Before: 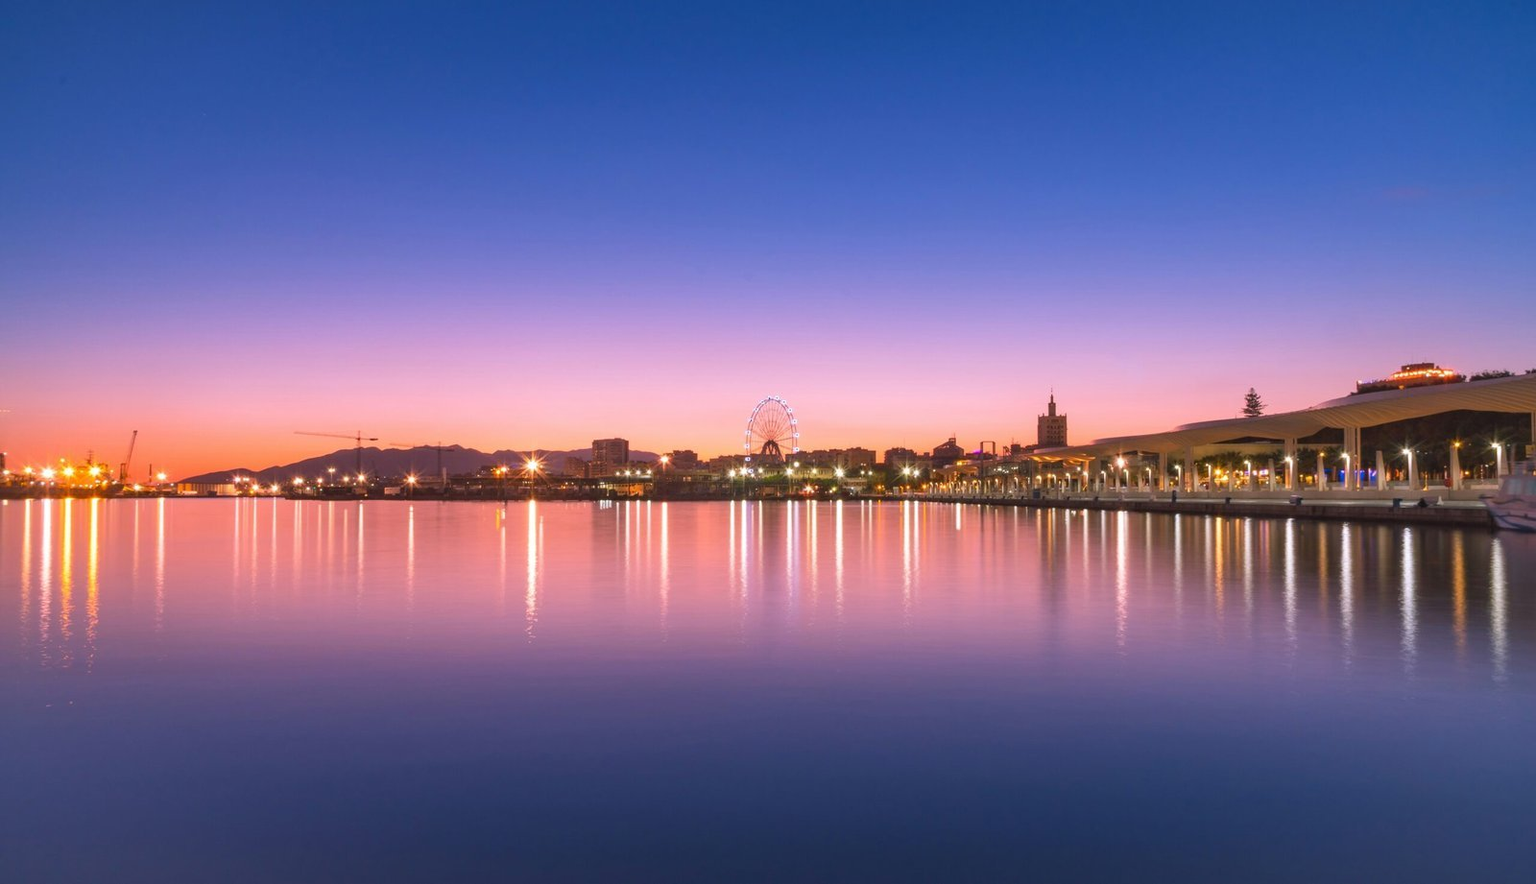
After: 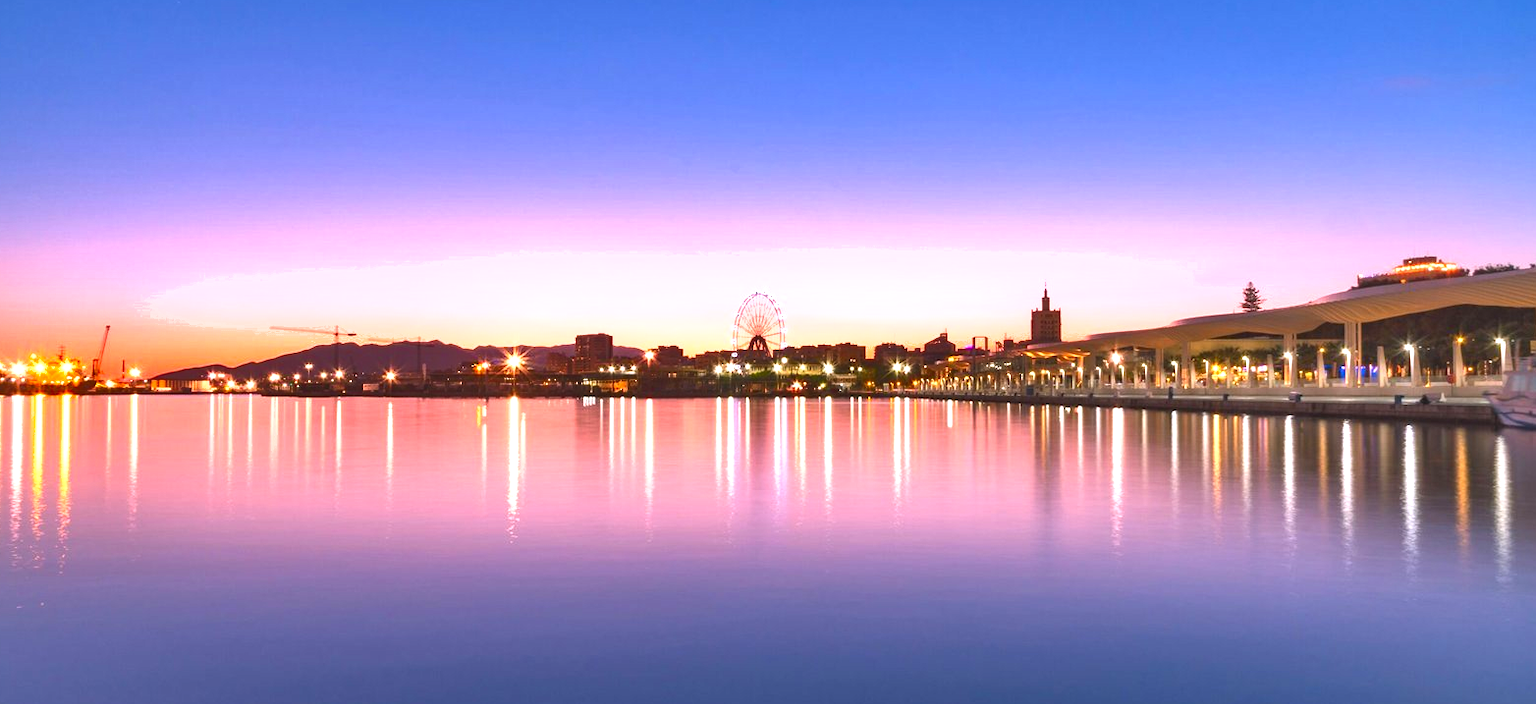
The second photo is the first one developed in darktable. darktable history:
shadows and highlights: low approximation 0.01, soften with gaussian
exposure: black level correction 0, exposure 1.001 EV, compensate exposure bias true, compensate highlight preservation false
crop and rotate: left 1.949%, top 12.769%, right 0.293%, bottom 9.341%
